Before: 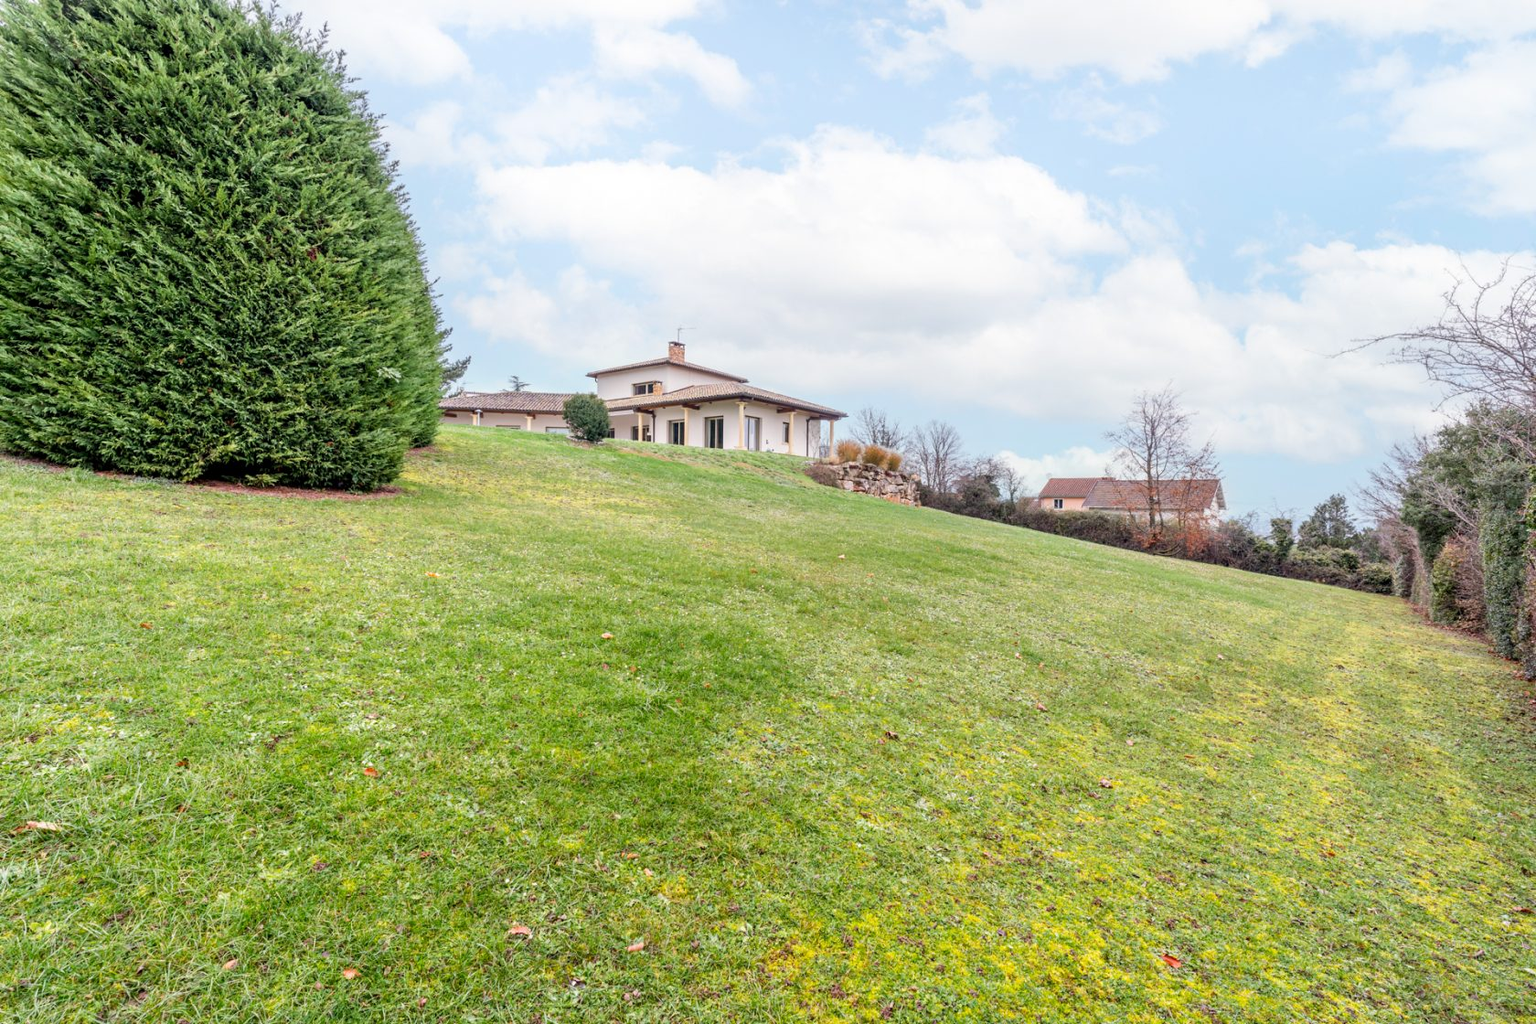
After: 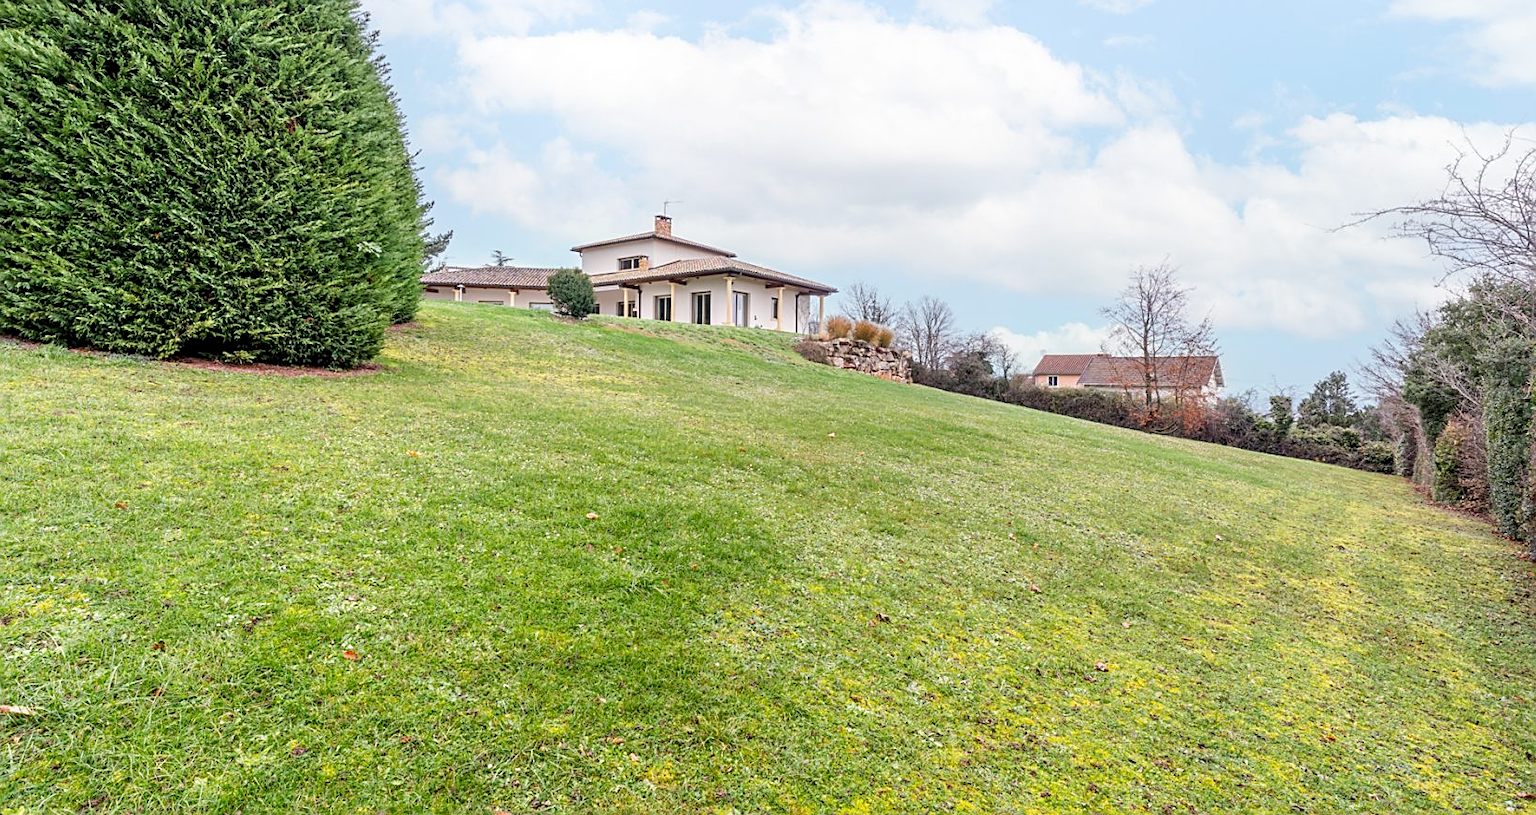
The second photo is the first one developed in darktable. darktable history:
sharpen: on, module defaults
crop and rotate: left 1.814%, top 12.818%, right 0.25%, bottom 9.225%
